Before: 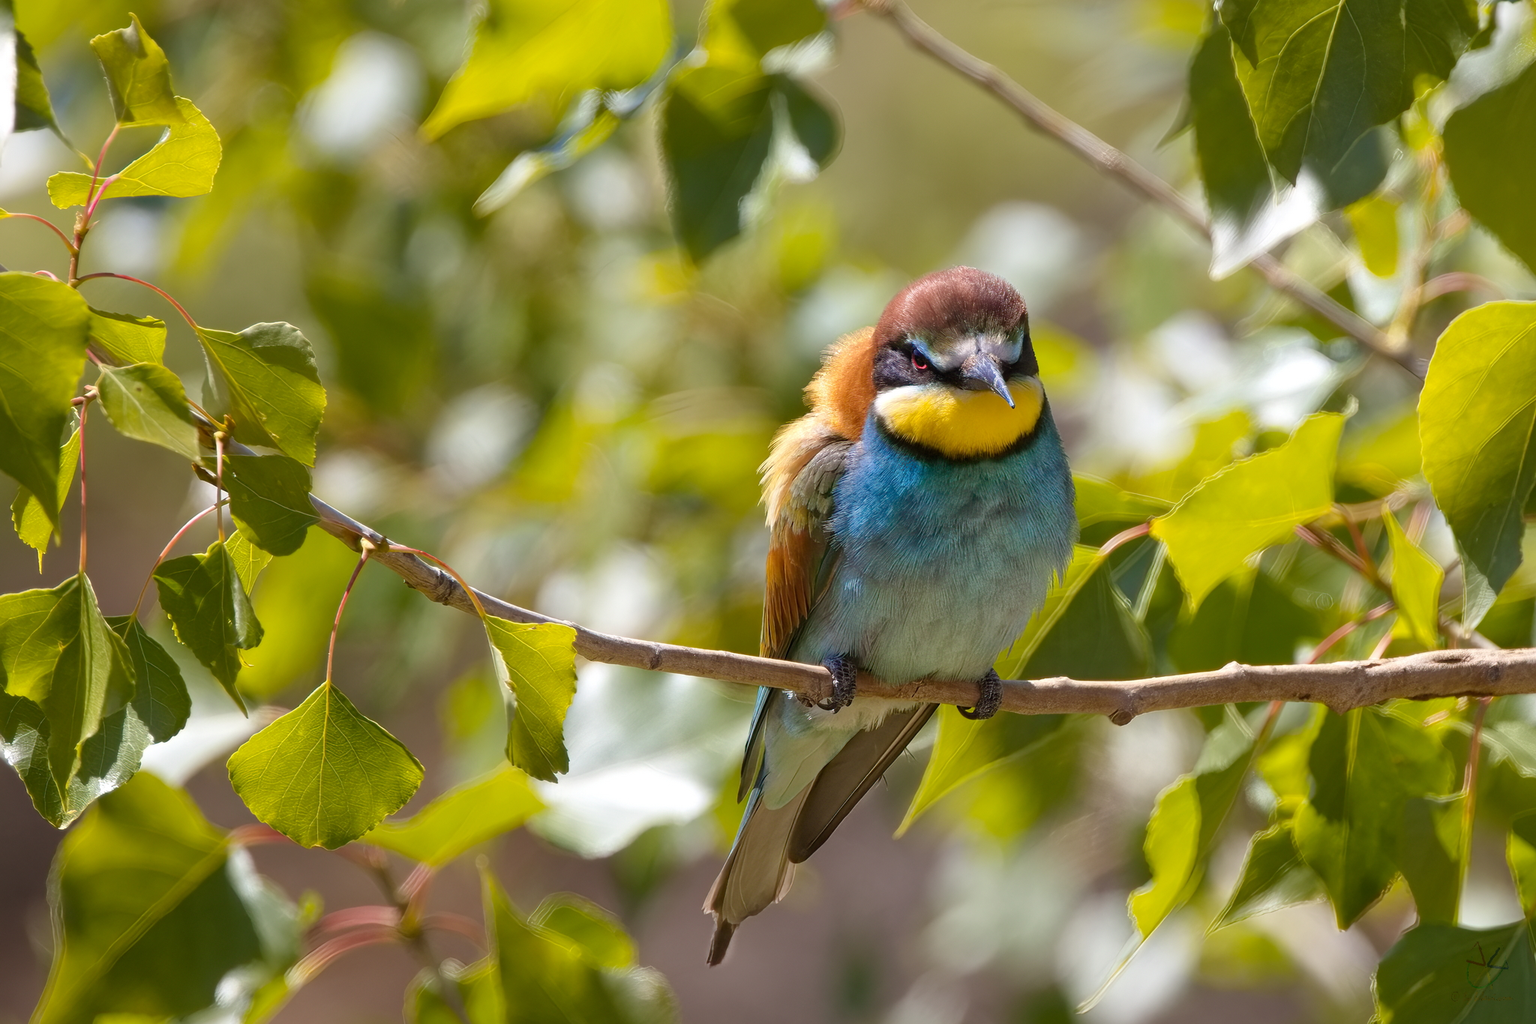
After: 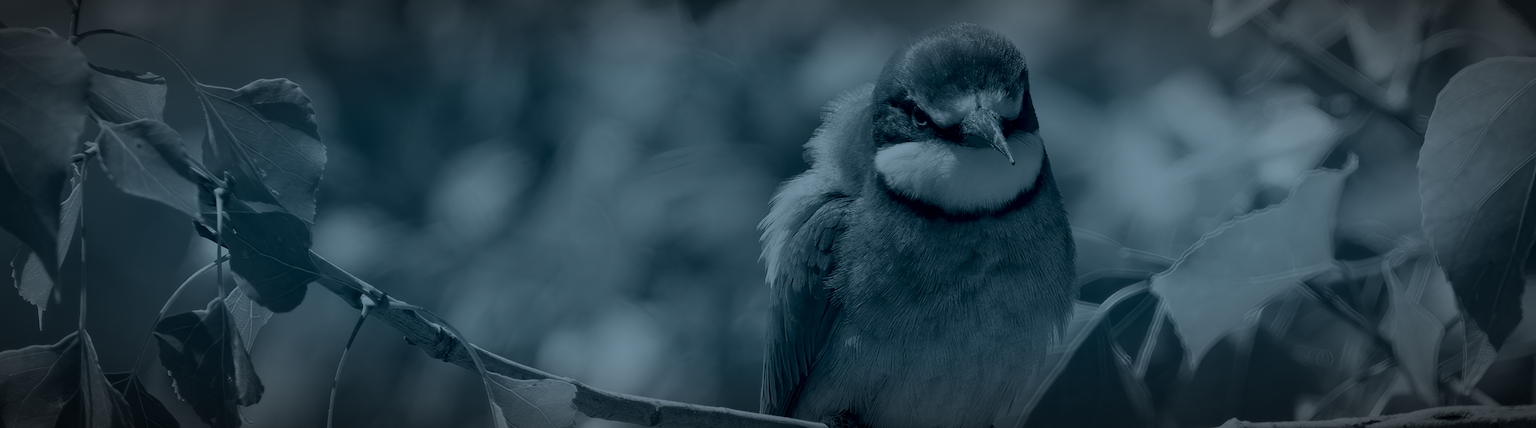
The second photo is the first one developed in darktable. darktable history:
vignetting: fall-off start 67.5%, fall-off radius 67.23%, brightness -0.813, automatic ratio true
crop and rotate: top 23.84%, bottom 34.294%
colorize: hue 194.4°, saturation 29%, source mix 61.75%, lightness 3.98%, version 1
shadows and highlights: shadows -12.5, white point adjustment 4, highlights 28.33
